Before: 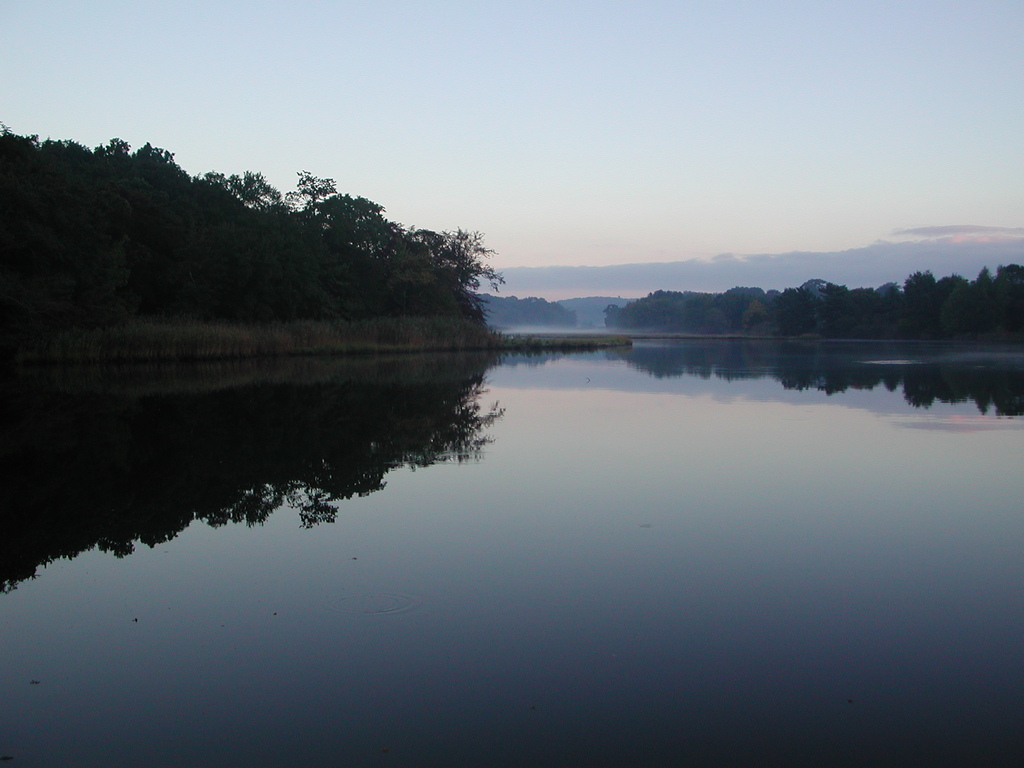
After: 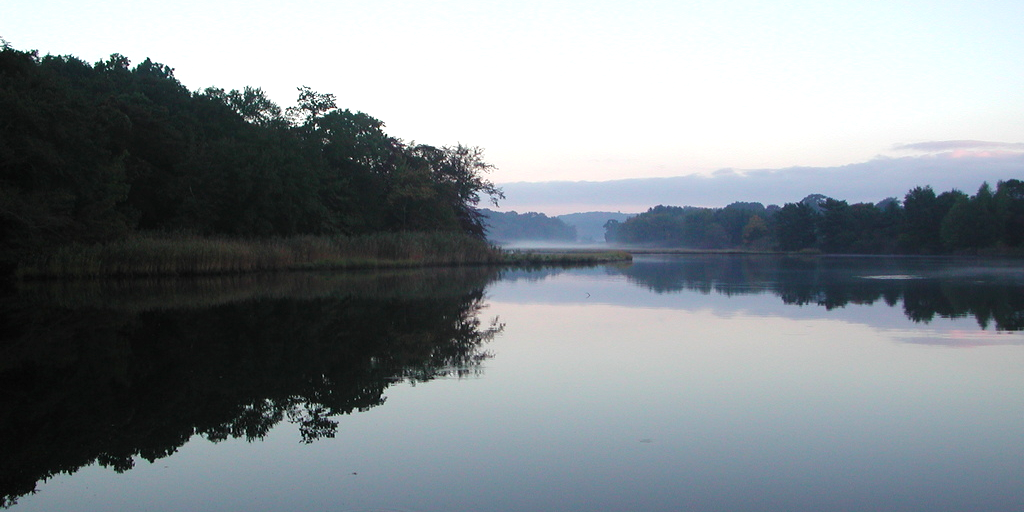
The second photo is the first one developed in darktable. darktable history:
exposure: exposure 0.648 EV, compensate highlight preservation false
crop: top 11.166%, bottom 22.168%
